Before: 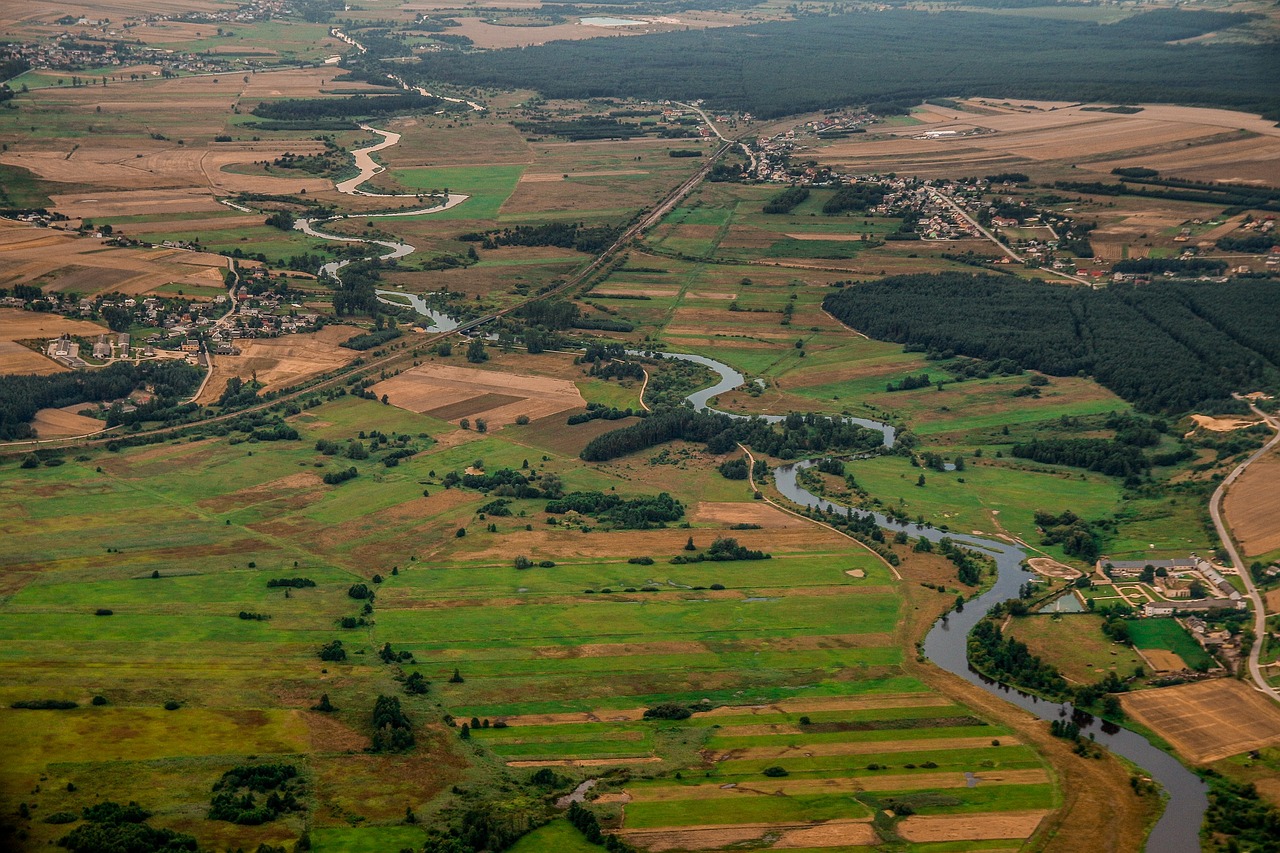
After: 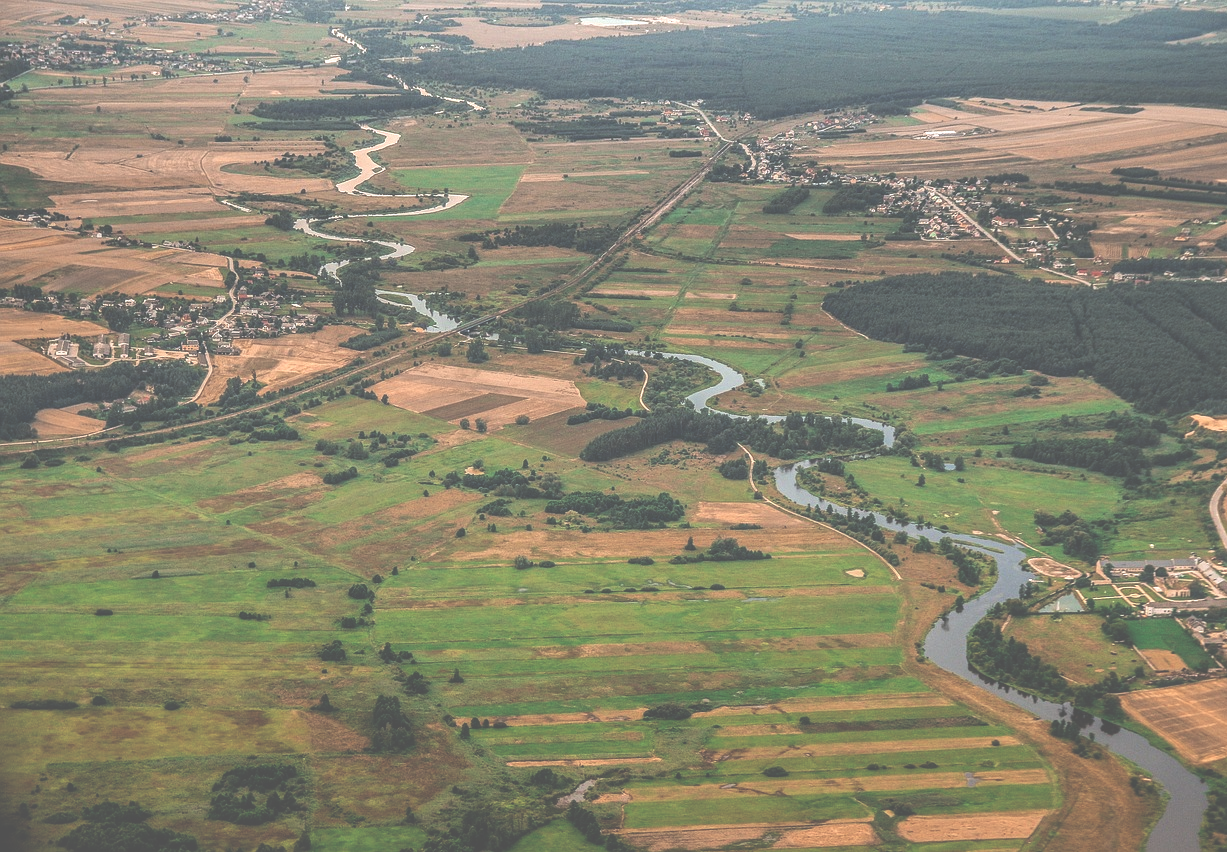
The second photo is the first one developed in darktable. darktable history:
exposure: black level correction -0.071, exposure 0.5 EV, compensate highlight preservation false
local contrast: on, module defaults
rotate and perspective: automatic cropping off
crop: right 4.126%, bottom 0.031%
